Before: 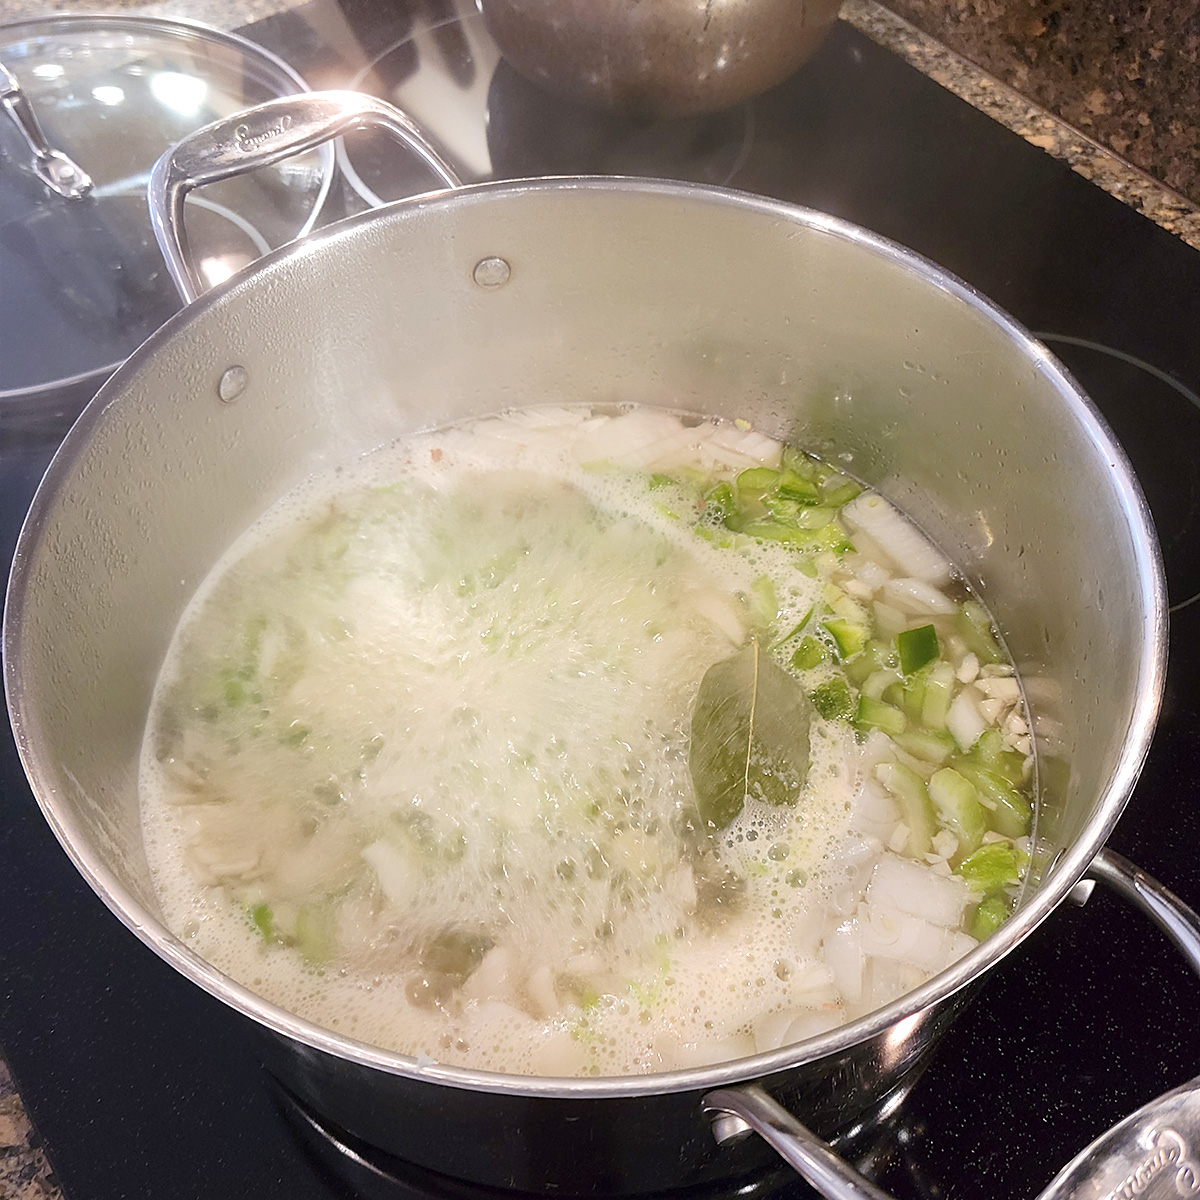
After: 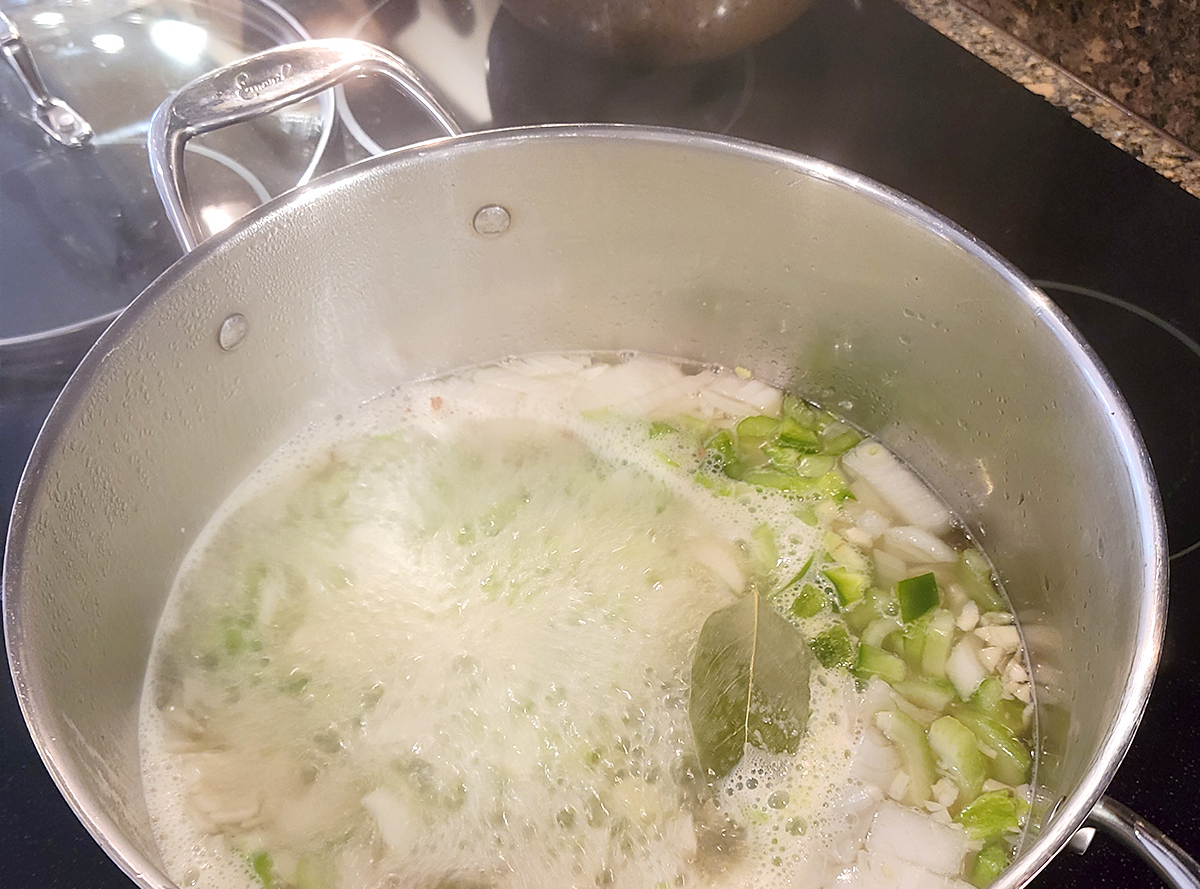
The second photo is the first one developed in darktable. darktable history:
crop: top 4.352%, bottom 21.543%
